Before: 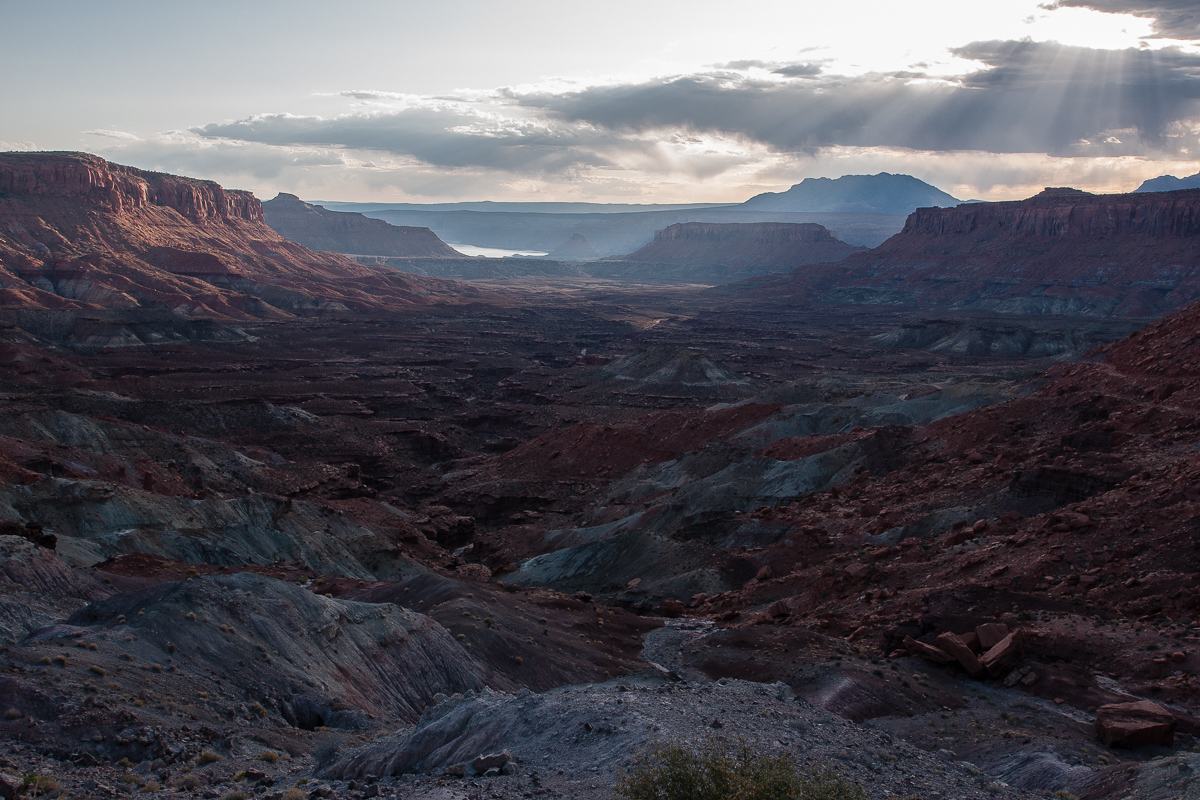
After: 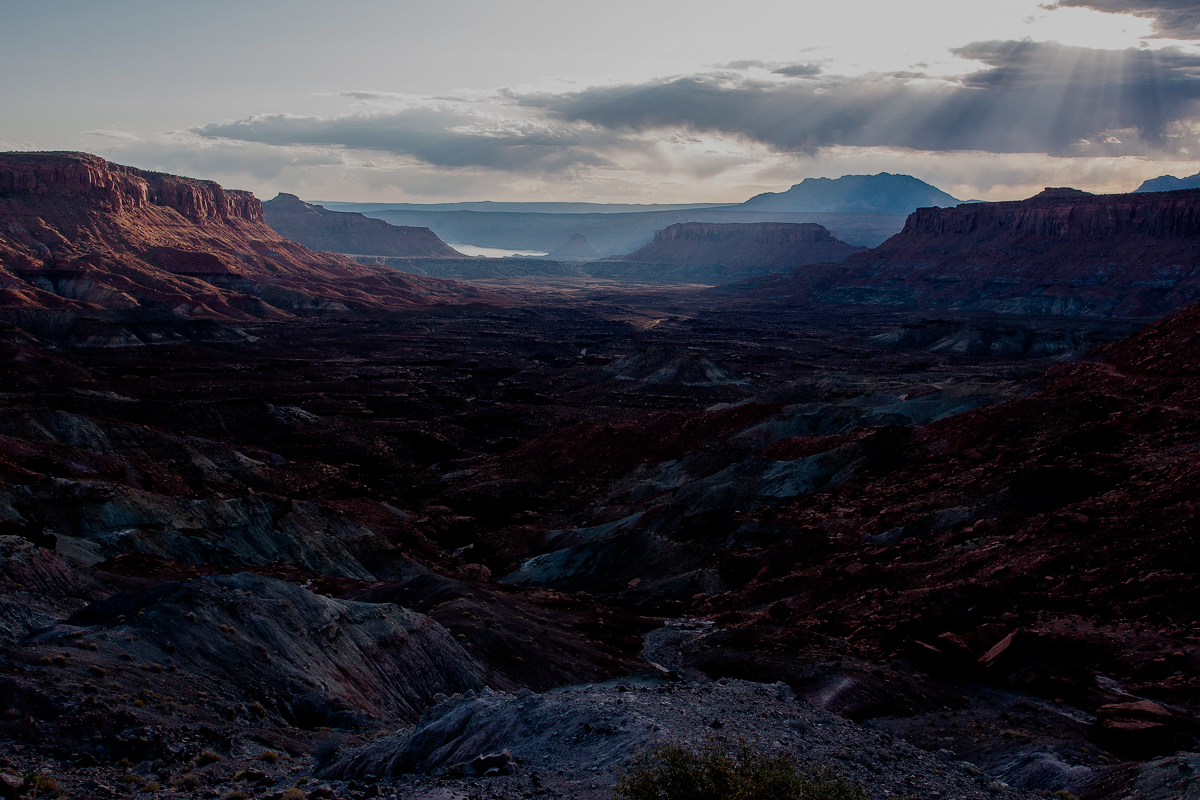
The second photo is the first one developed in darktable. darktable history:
filmic rgb: middle gray luminance 29%, black relative exposure -10.3 EV, white relative exposure 5.5 EV, threshold 6 EV, target black luminance 0%, hardness 3.95, latitude 2.04%, contrast 1.132, highlights saturation mix 5%, shadows ↔ highlights balance 15.11%, preserve chrominance no, color science v3 (2019), use custom middle-gray values true, iterations of high-quality reconstruction 0, enable highlight reconstruction true
exposure: exposure 0.127 EV, compensate highlight preservation false
color balance rgb: perceptual saturation grading › global saturation 10%, global vibrance 20%
